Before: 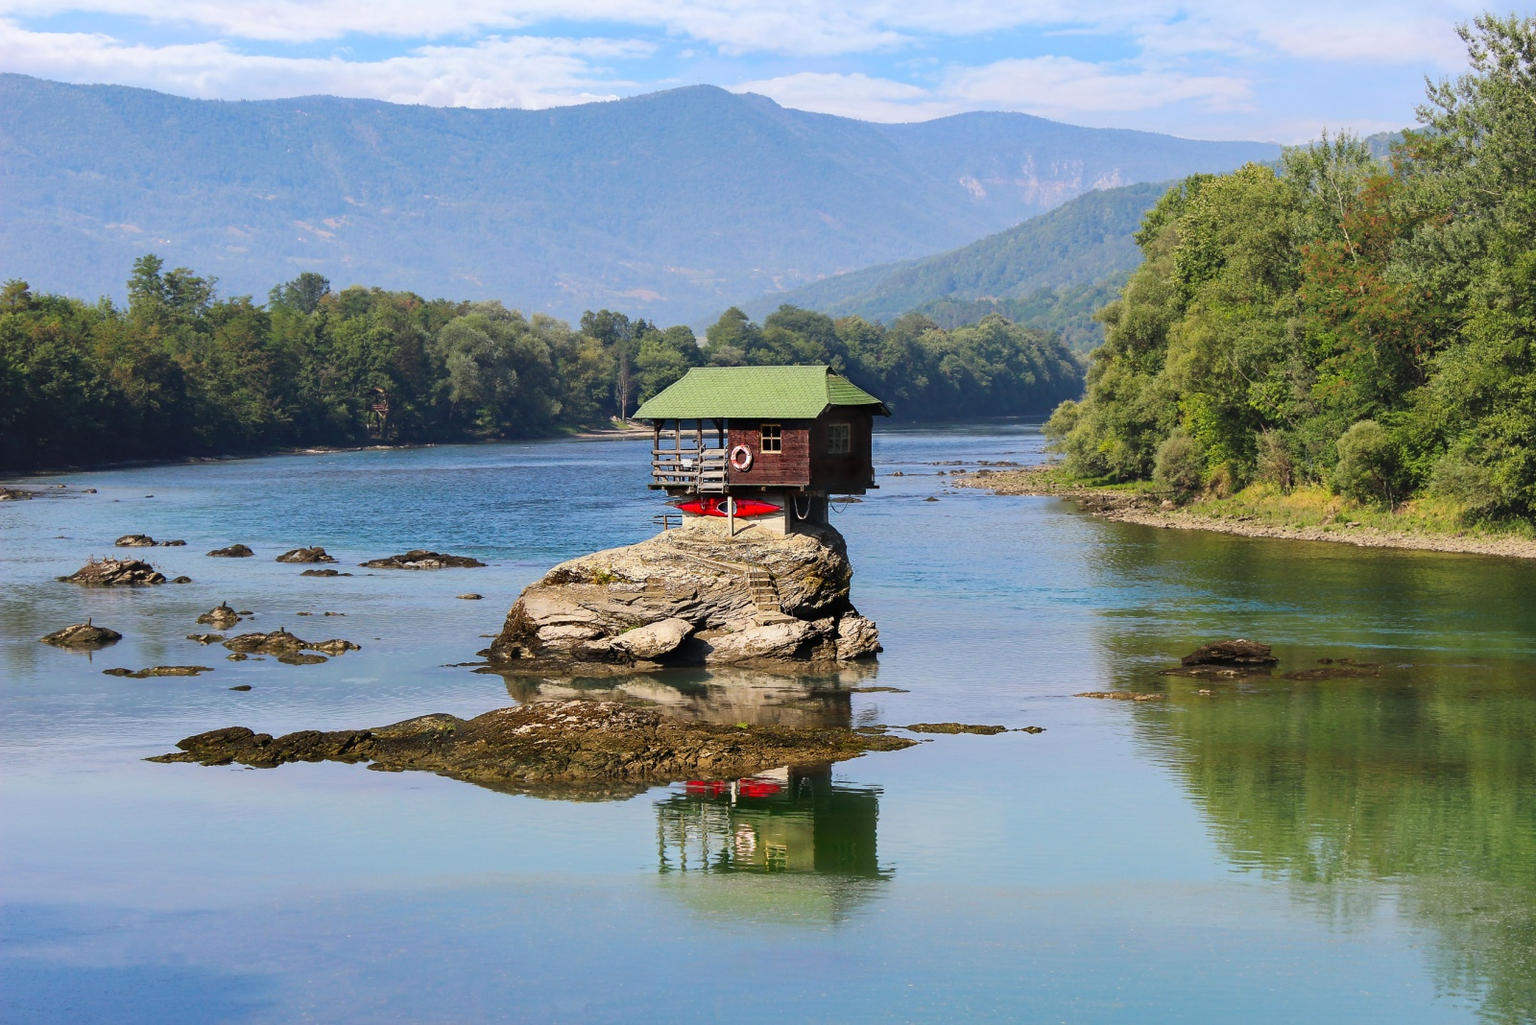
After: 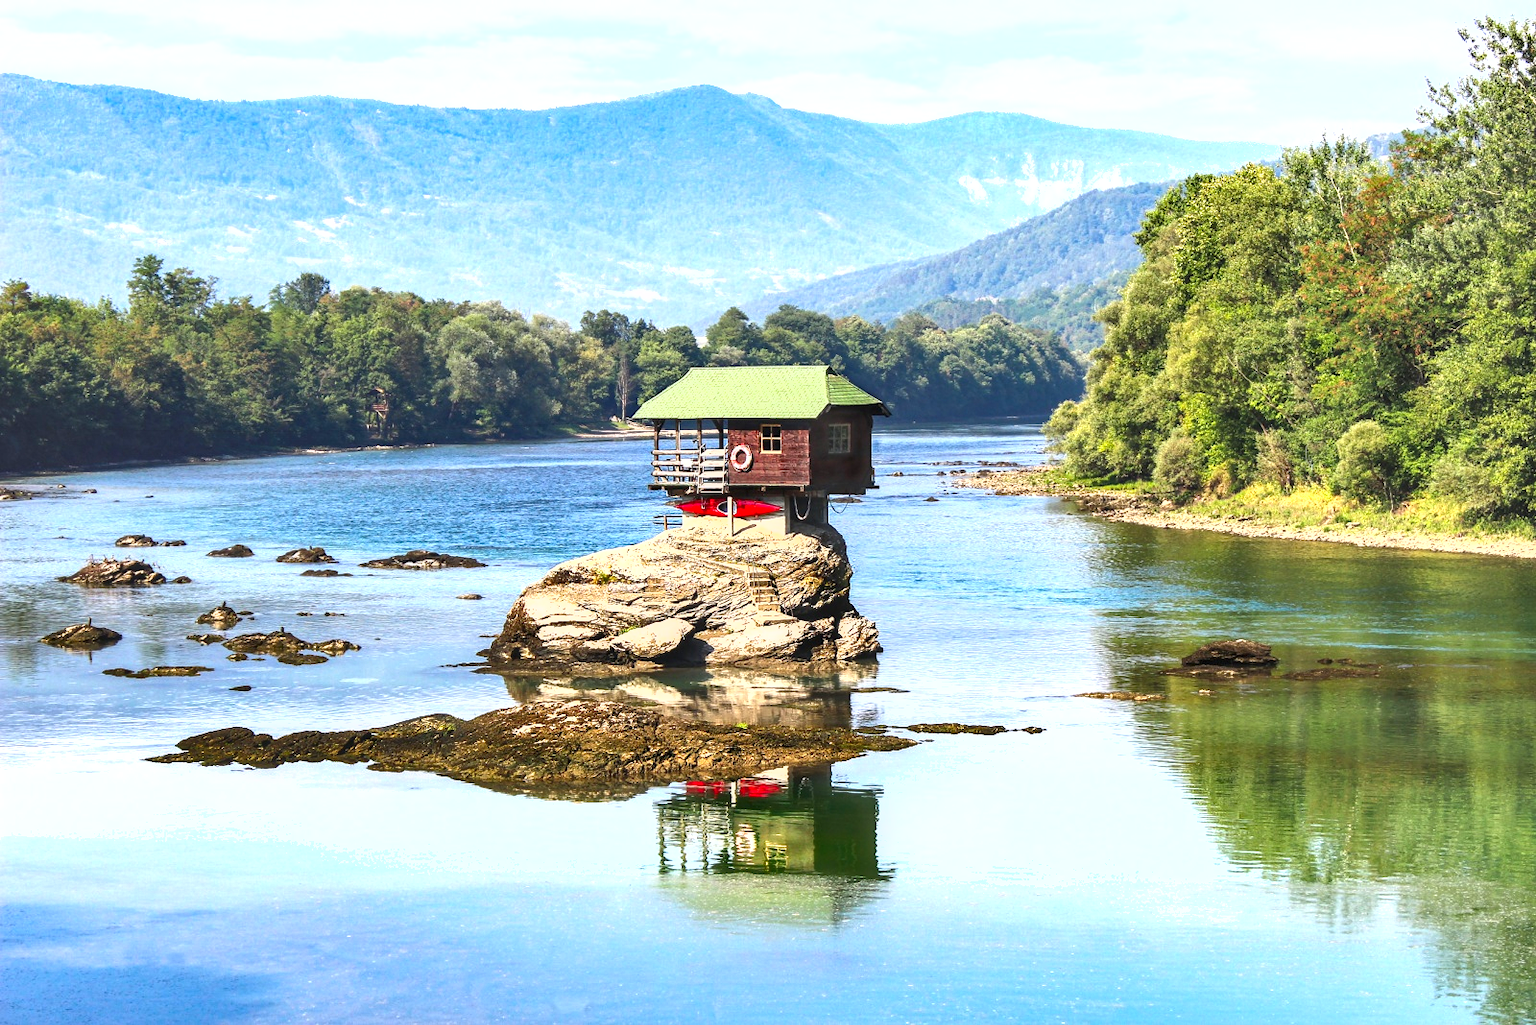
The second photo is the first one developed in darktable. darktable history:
local contrast: on, module defaults
shadows and highlights: soften with gaussian
exposure: black level correction 0, exposure 1.199 EV, compensate exposure bias true, compensate highlight preservation false
